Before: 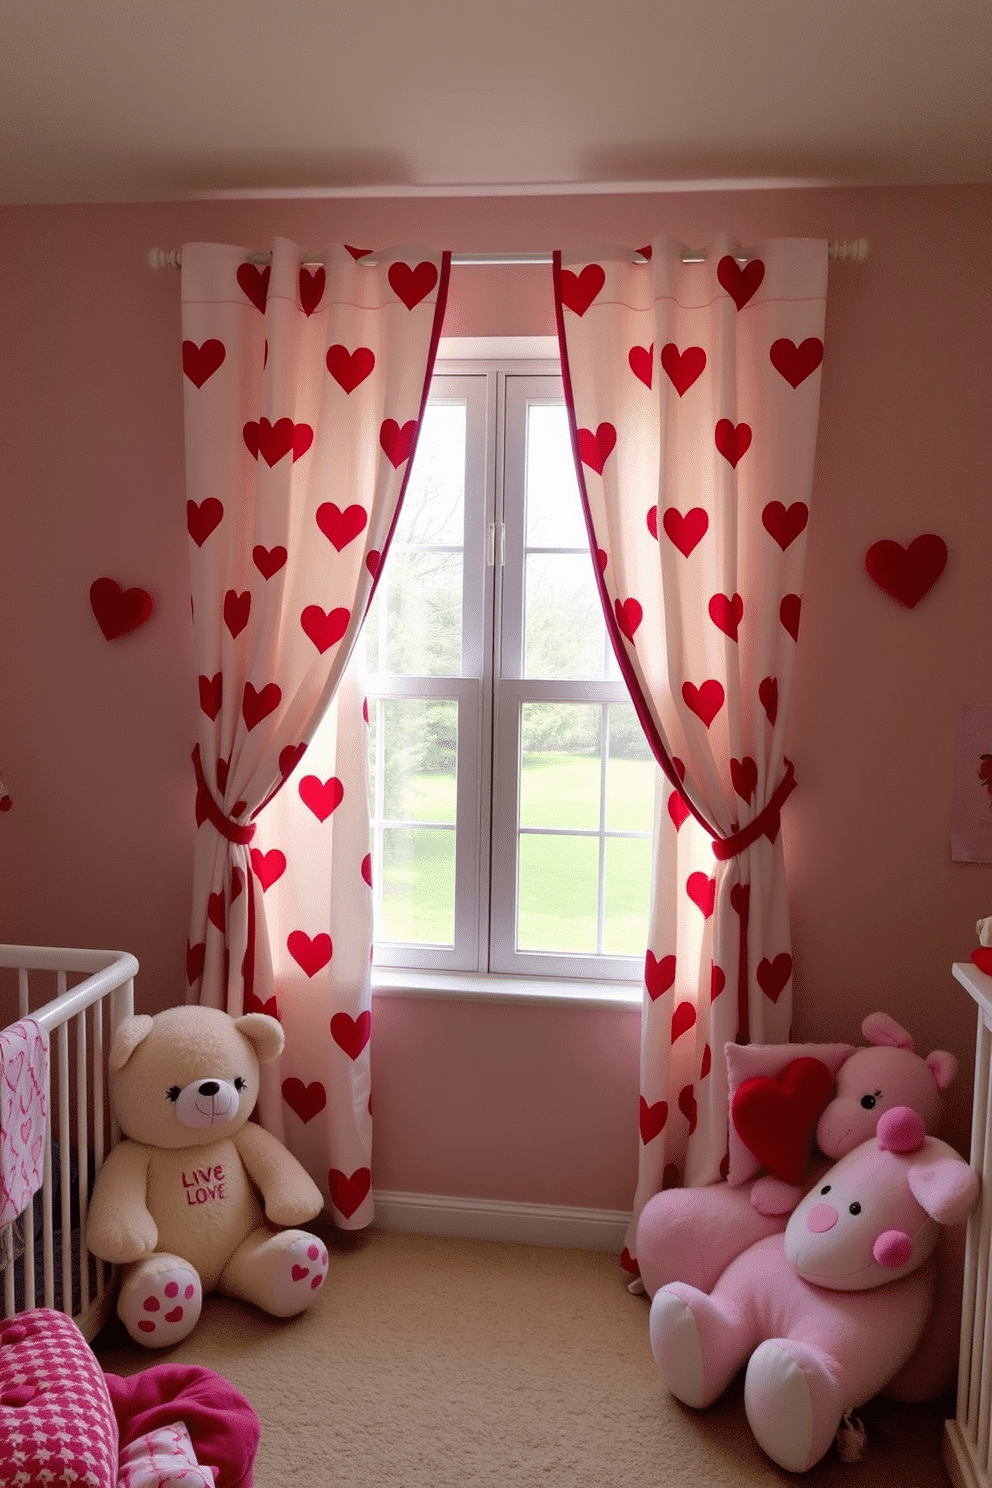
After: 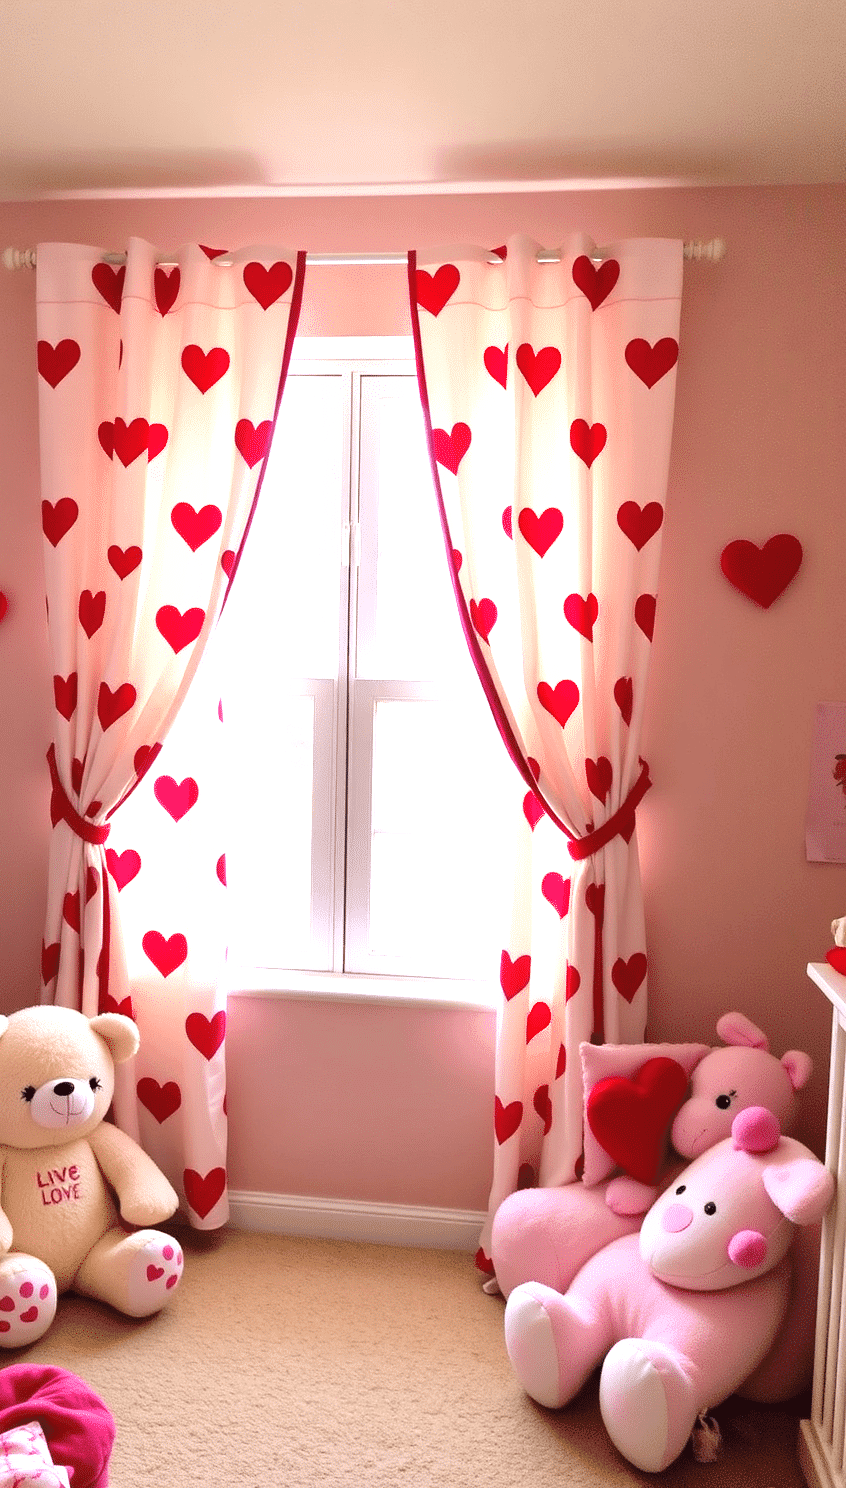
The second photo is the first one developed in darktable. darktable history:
exposure: black level correction 0, exposure 1.489 EV, compensate highlight preservation false
crop and rotate: left 14.648%
